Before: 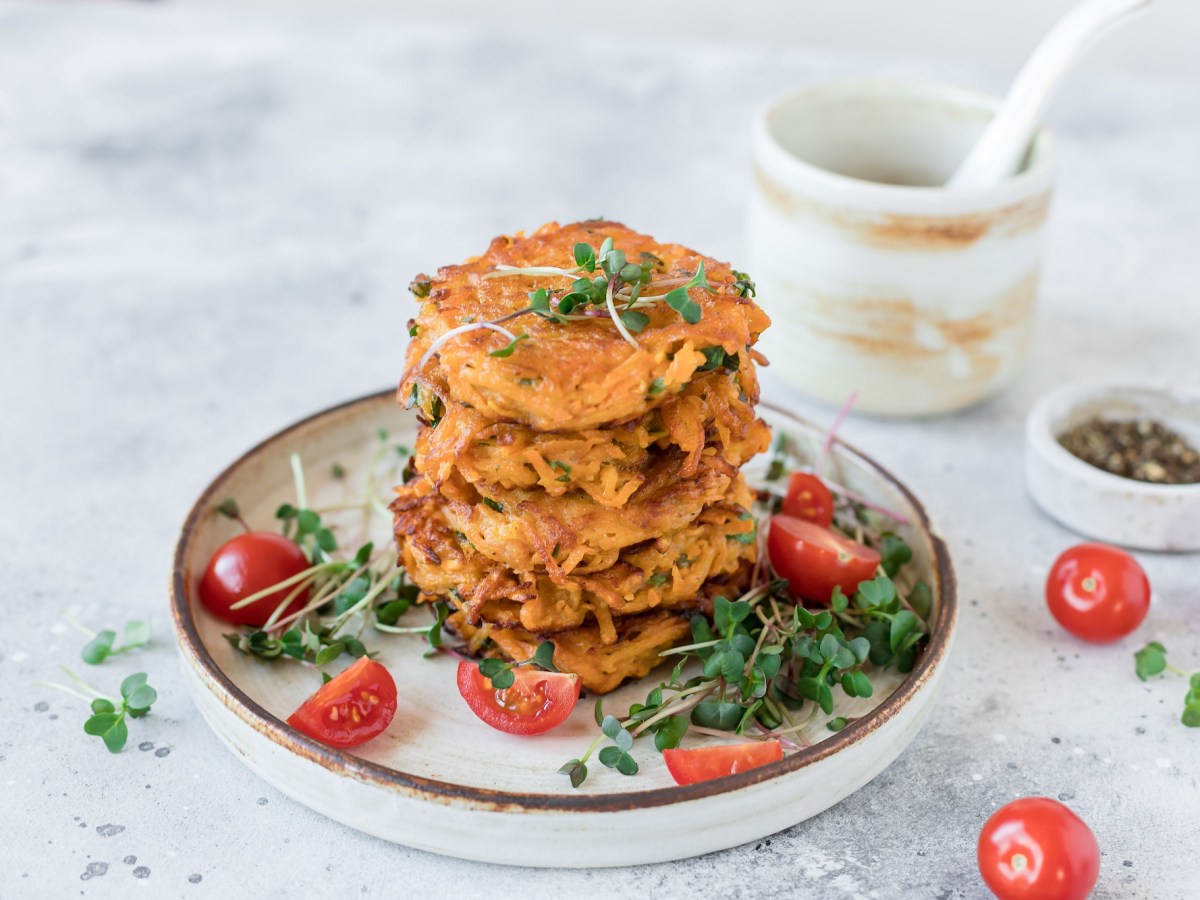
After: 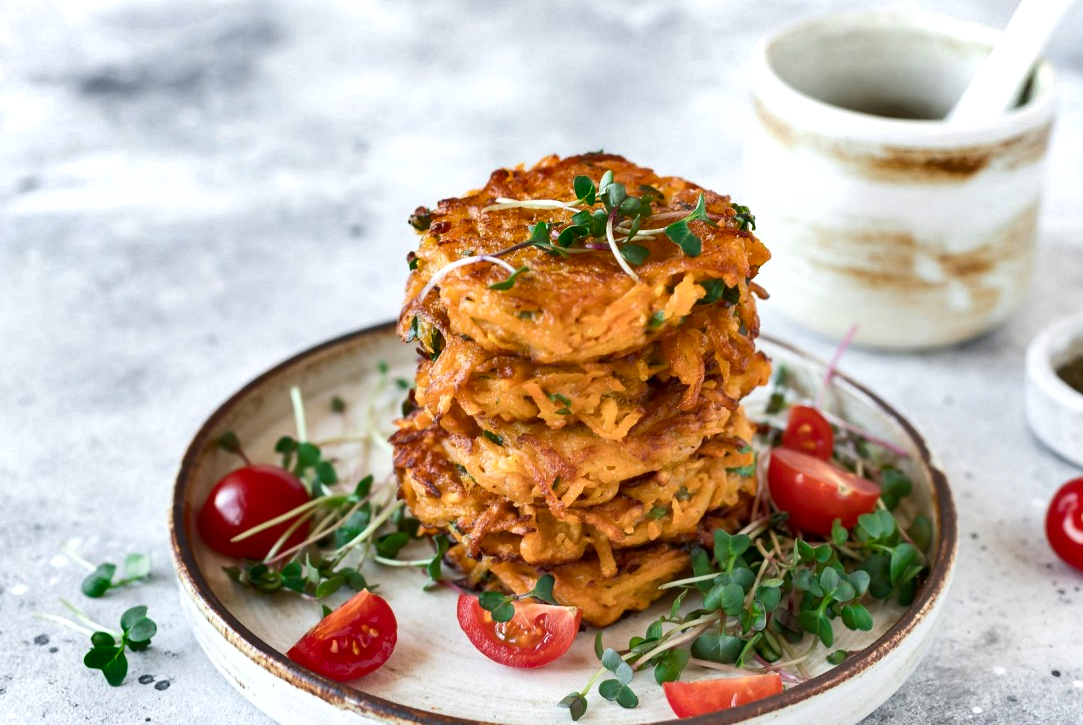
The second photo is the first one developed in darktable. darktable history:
crop: top 7.49%, right 9.717%, bottom 11.943%
exposure: black level correction 0.001, exposure 0.191 EV, compensate highlight preservation false
shadows and highlights: radius 171.16, shadows 27, white point adjustment 3.13, highlights -67.95, soften with gaussian
